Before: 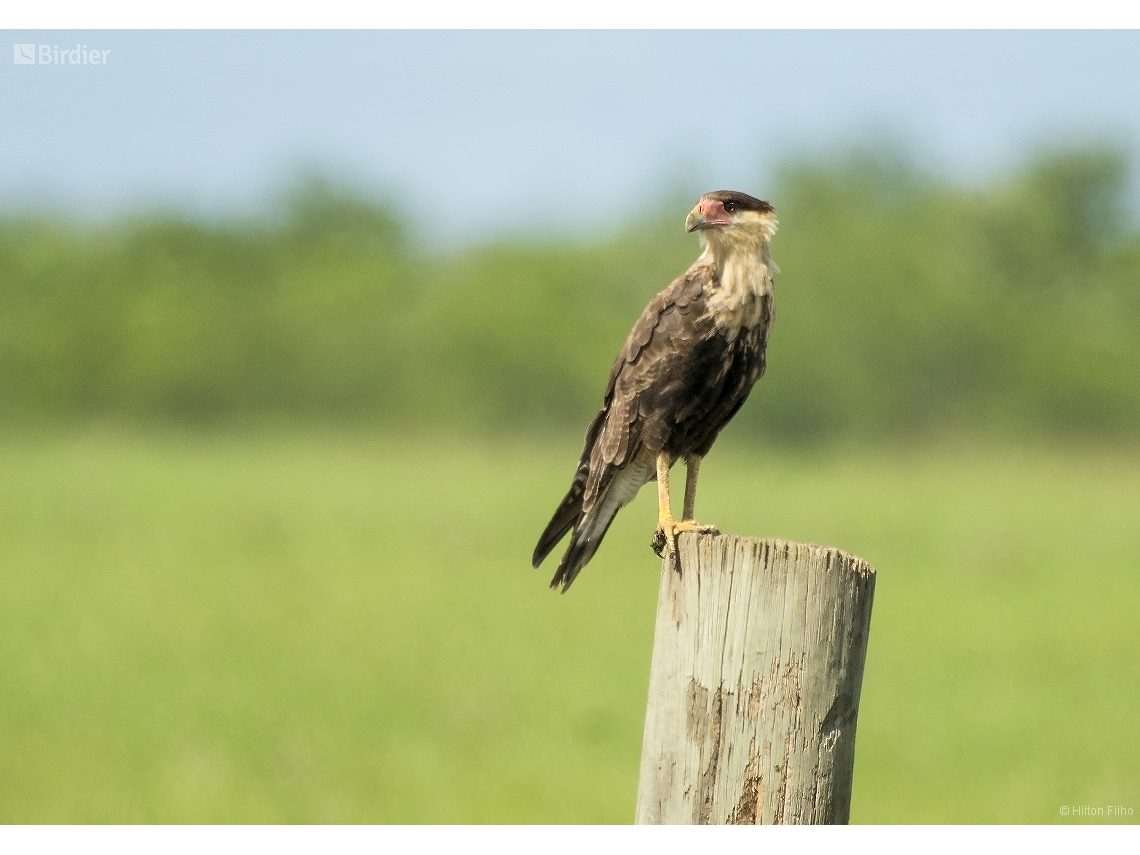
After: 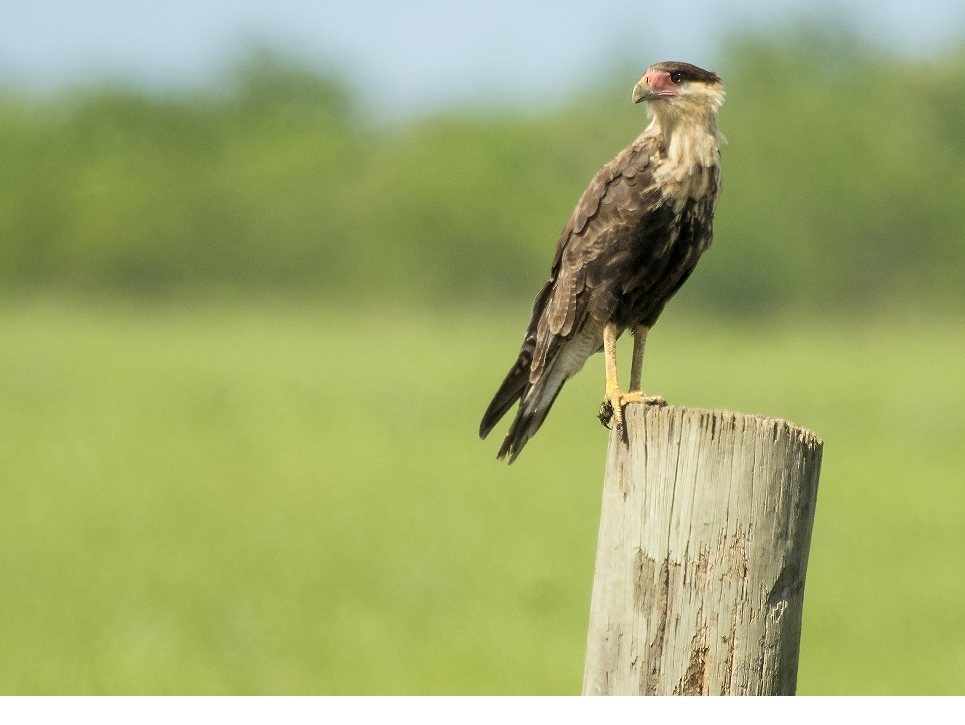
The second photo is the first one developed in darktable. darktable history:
crop and rotate: left 4.651%, top 15.18%, right 10.647%
